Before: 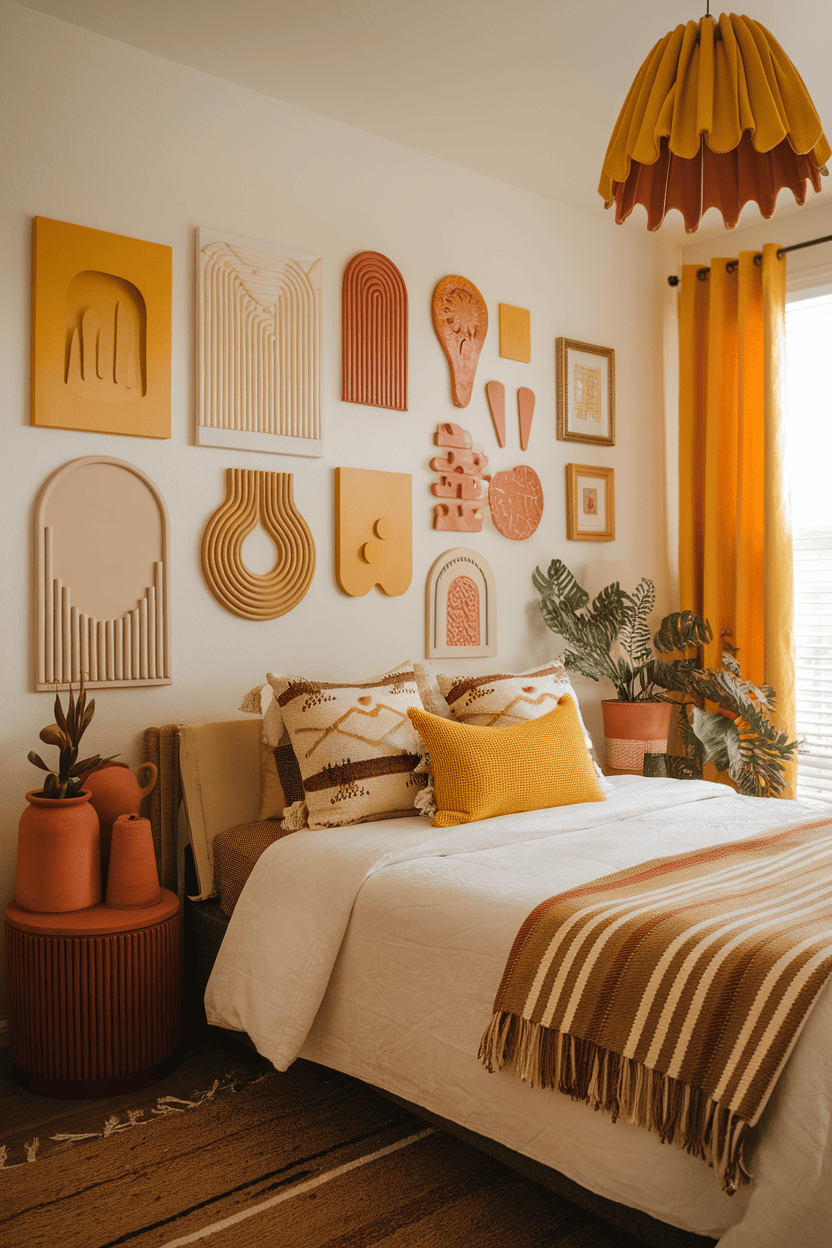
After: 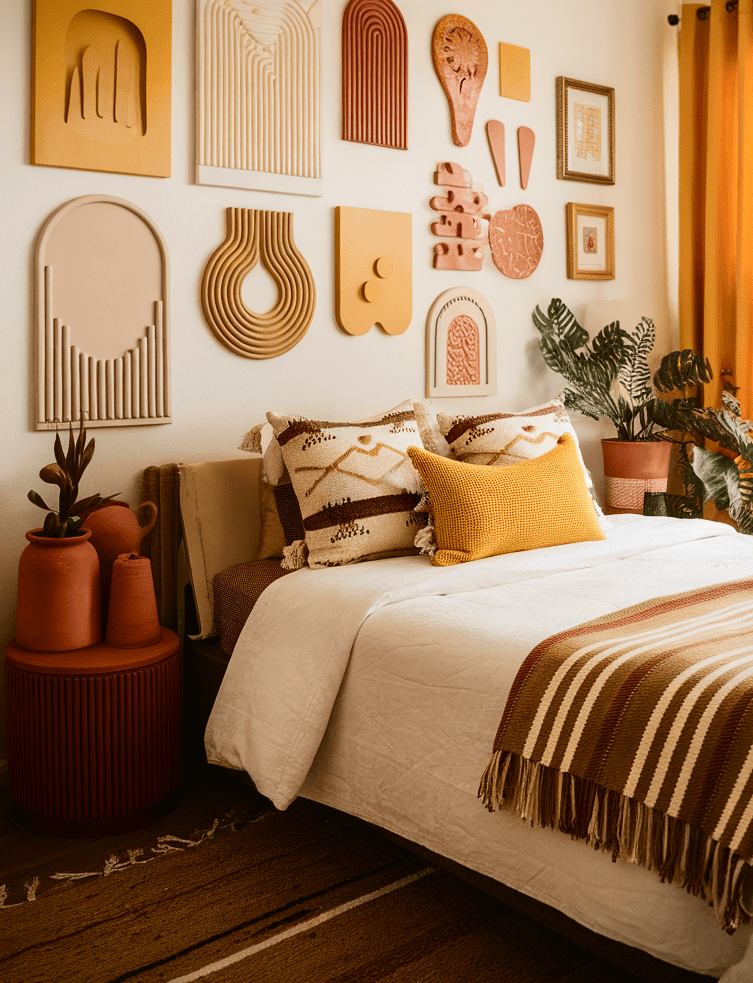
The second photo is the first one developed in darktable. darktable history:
crop: top 20.916%, right 9.437%, bottom 0.316%
contrast brightness saturation: contrast 0.28
